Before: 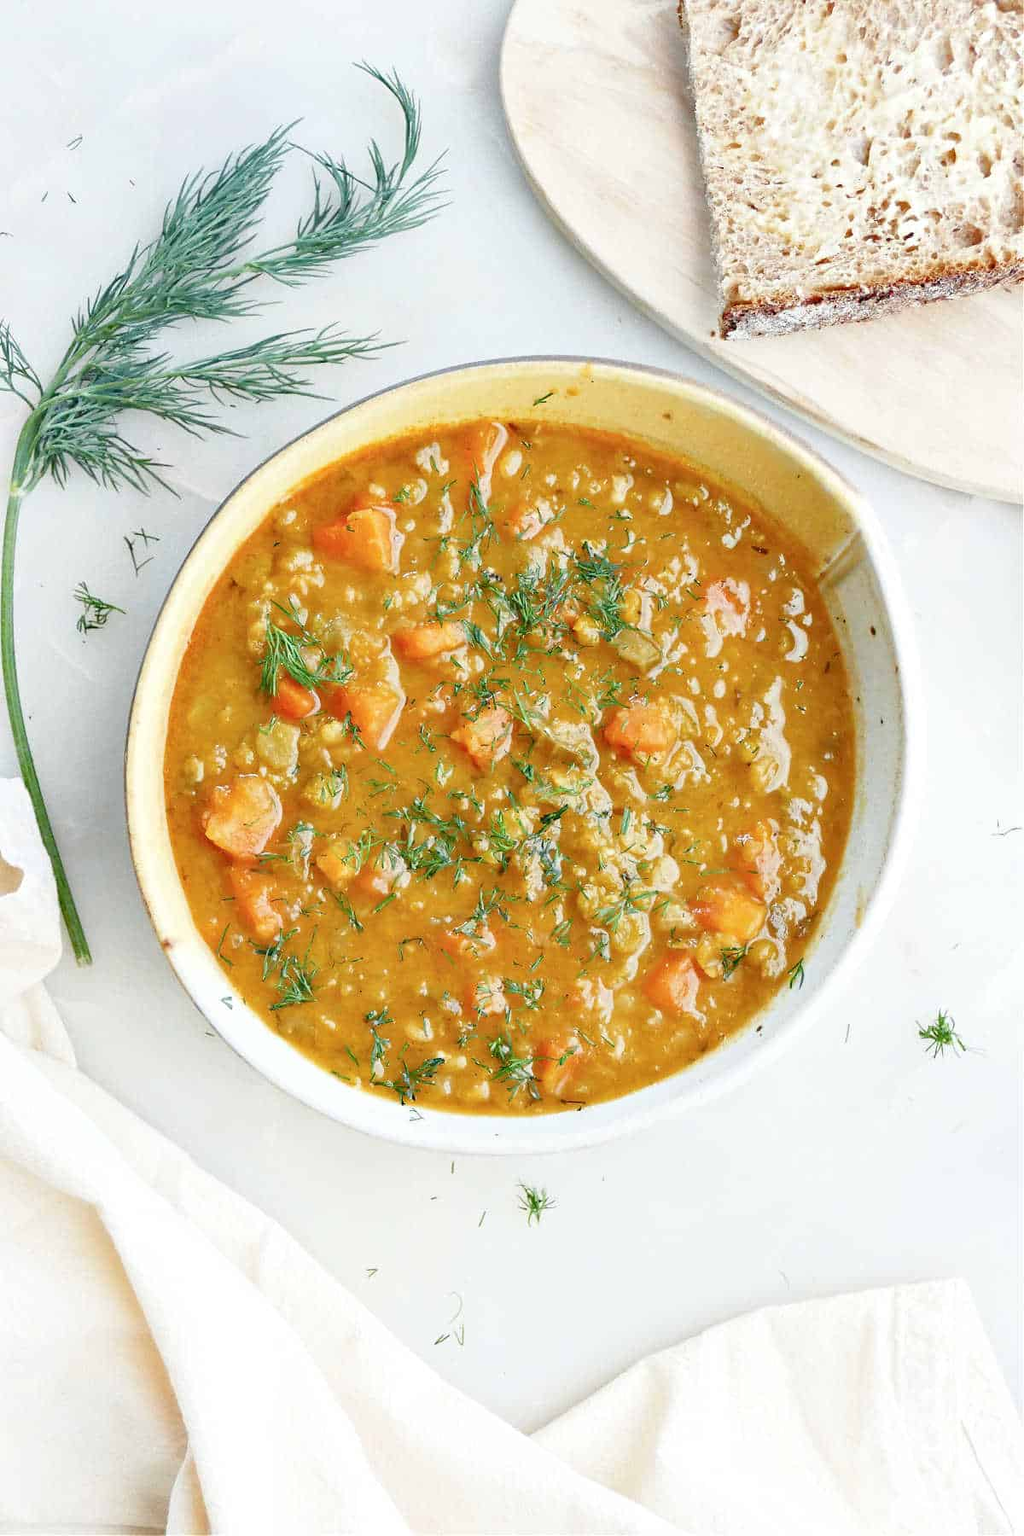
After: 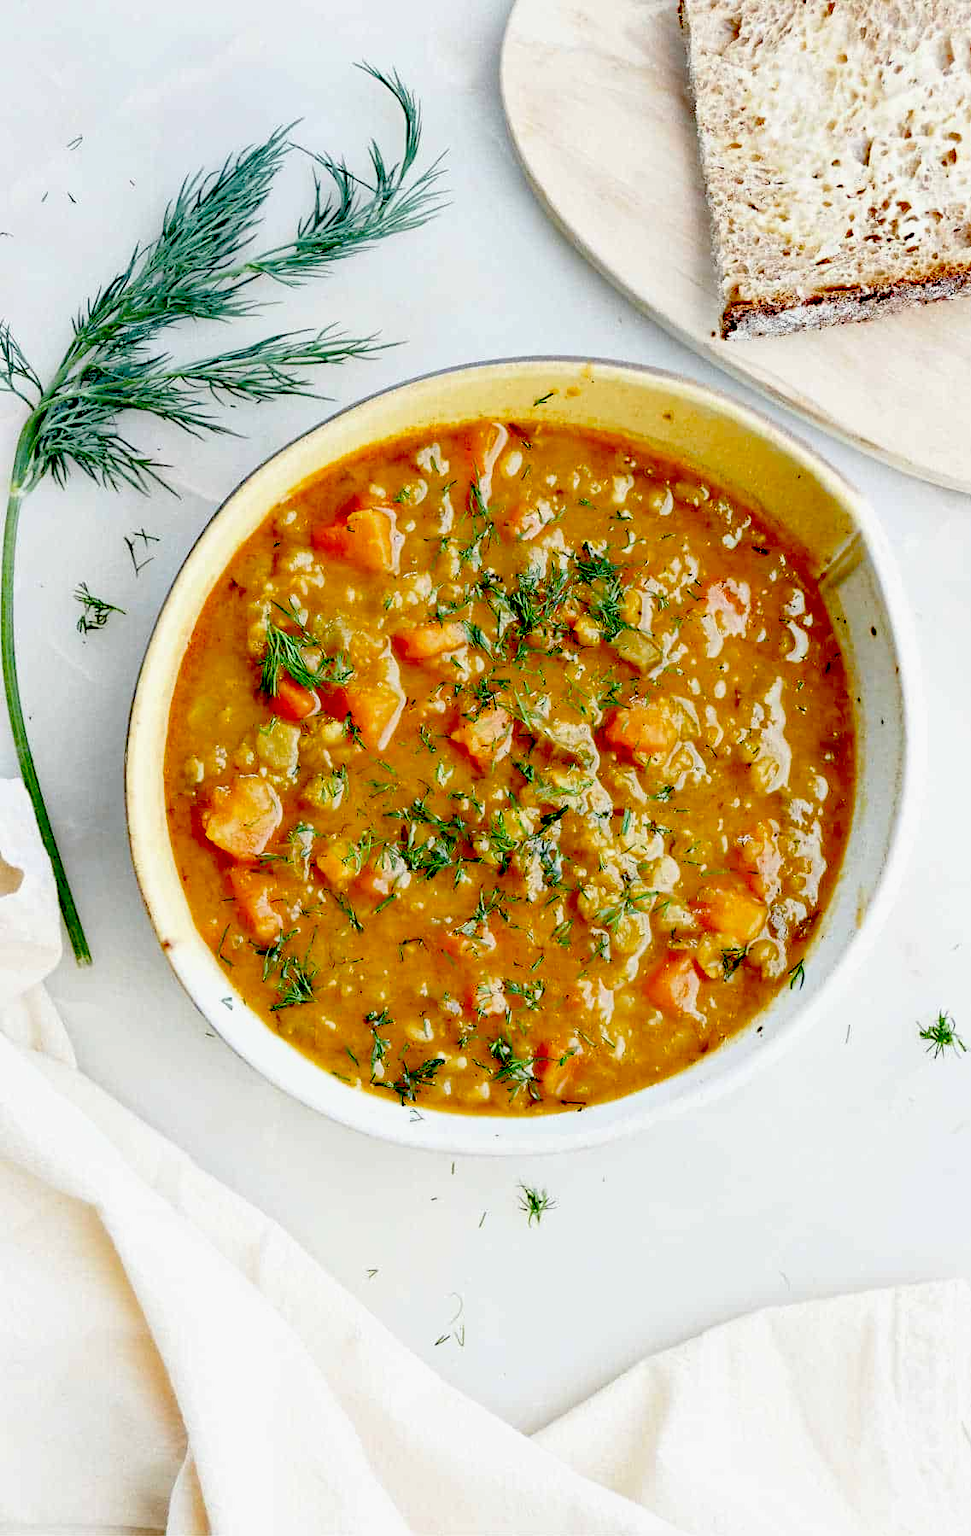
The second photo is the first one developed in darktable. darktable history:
crop and rotate: left 0%, right 5.126%
exposure: black level correction 0.098, exposure -0.088 EV, compensate exposure bias true, compensate highlight preservation false
